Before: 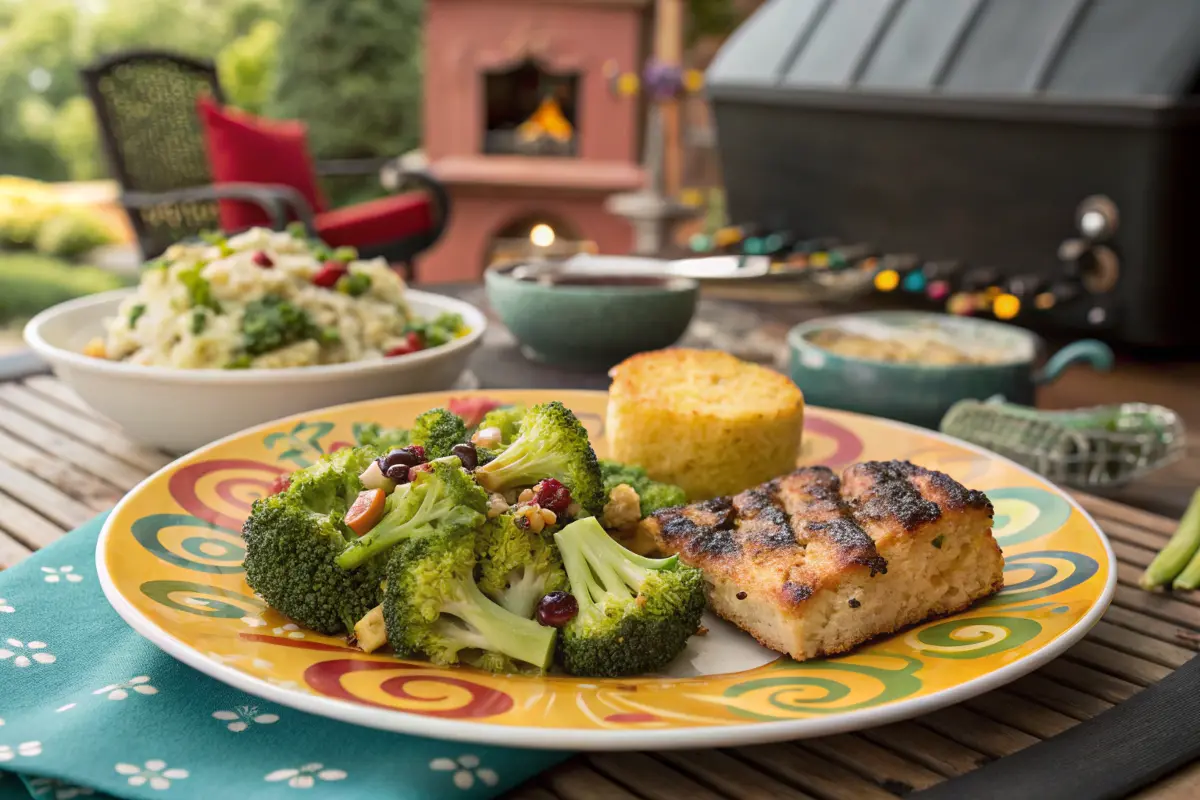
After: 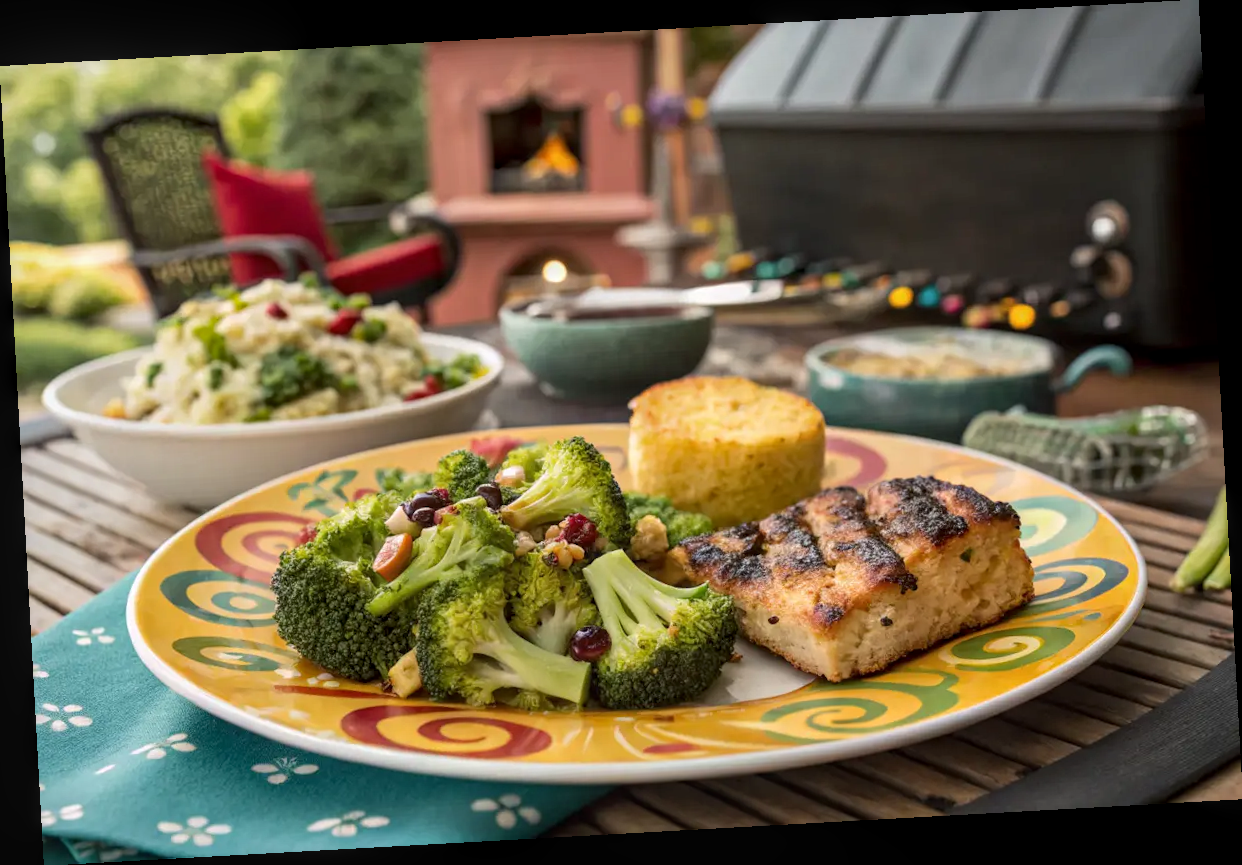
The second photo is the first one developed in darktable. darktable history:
rotate and perspective: rotation -3.18°, automatic cropping off
local contrast: on, module defaults
